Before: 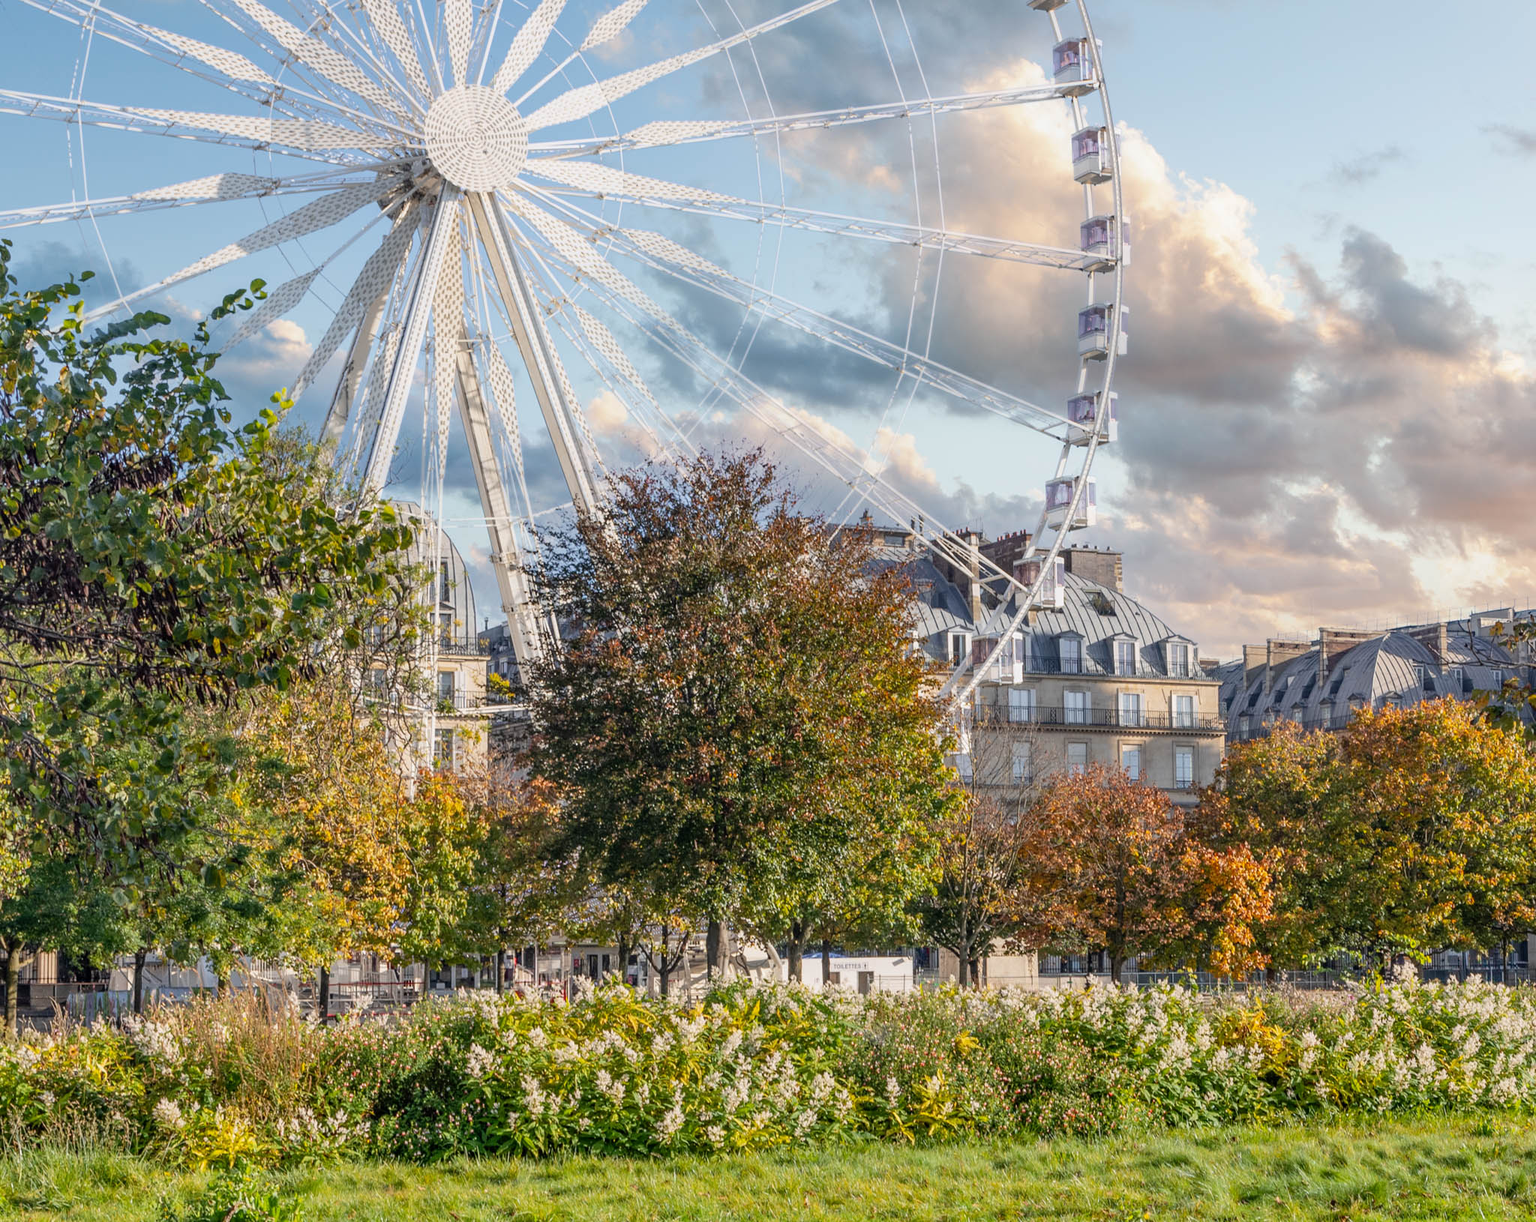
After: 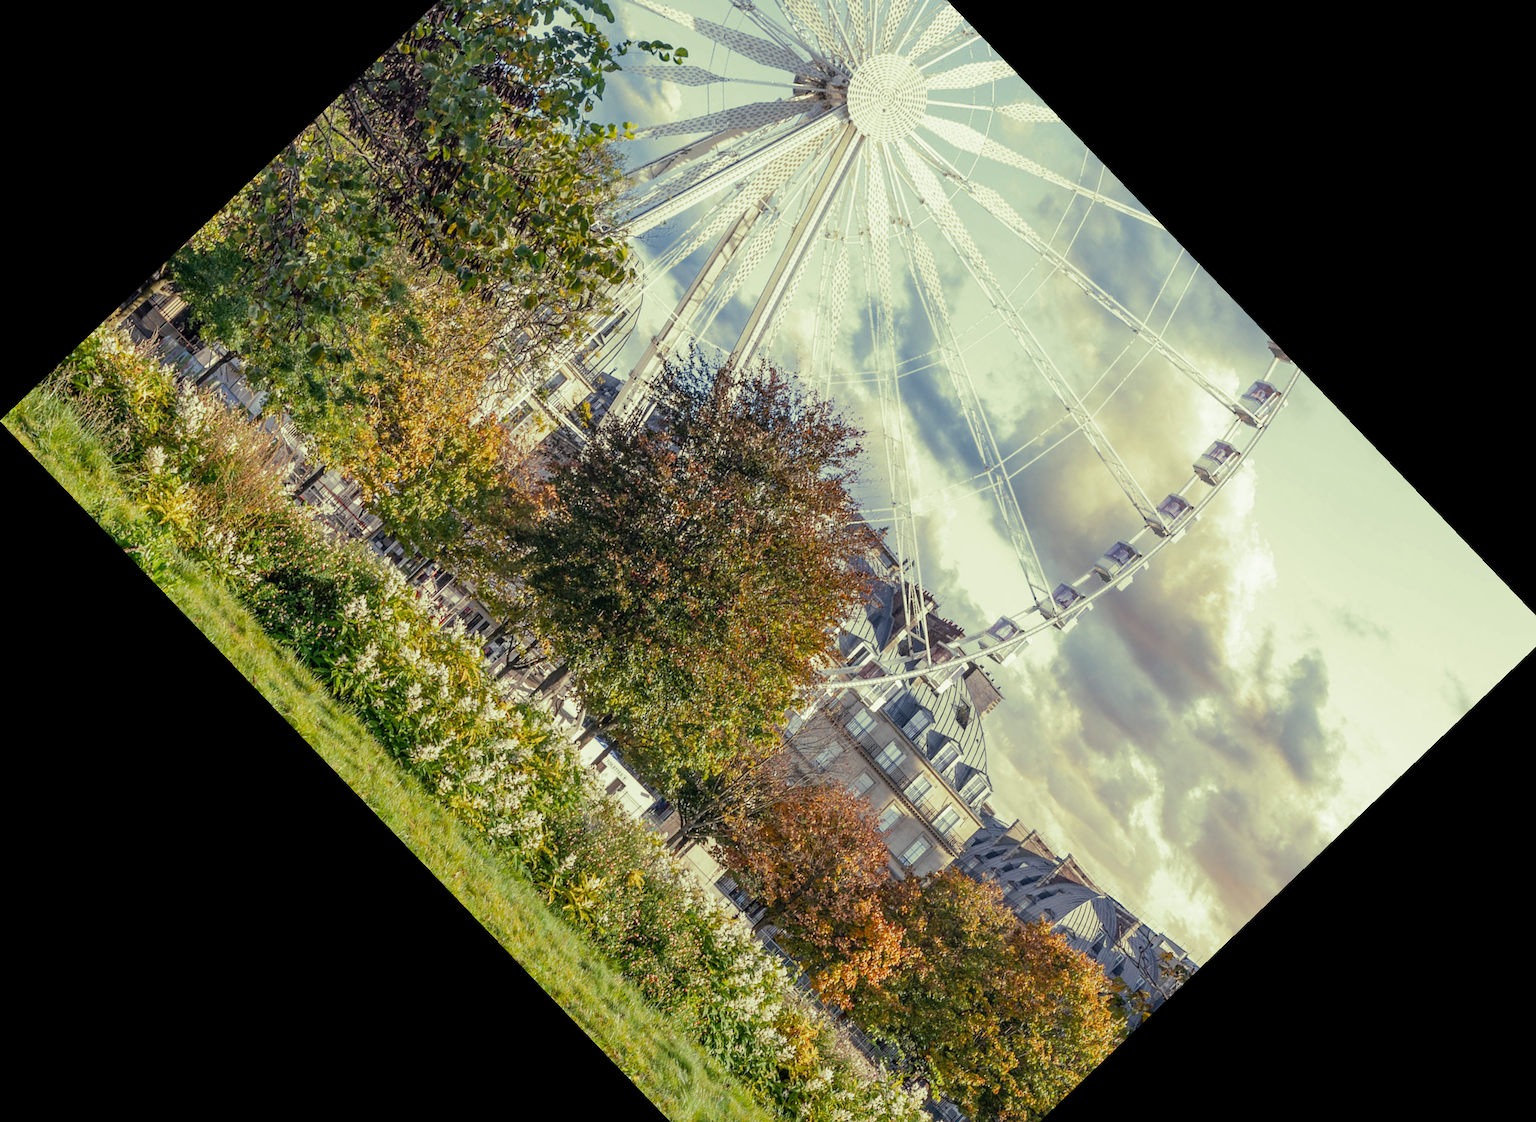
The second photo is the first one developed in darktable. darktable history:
crop and rotate: angle -46.26°, top 16.234%, right 0.912%, bottom 11.704%
split-toning: shadows › hue 290.82°, shadows › saturation 0.34, highlights › saturation 0.38, balance 0, compress 50%
